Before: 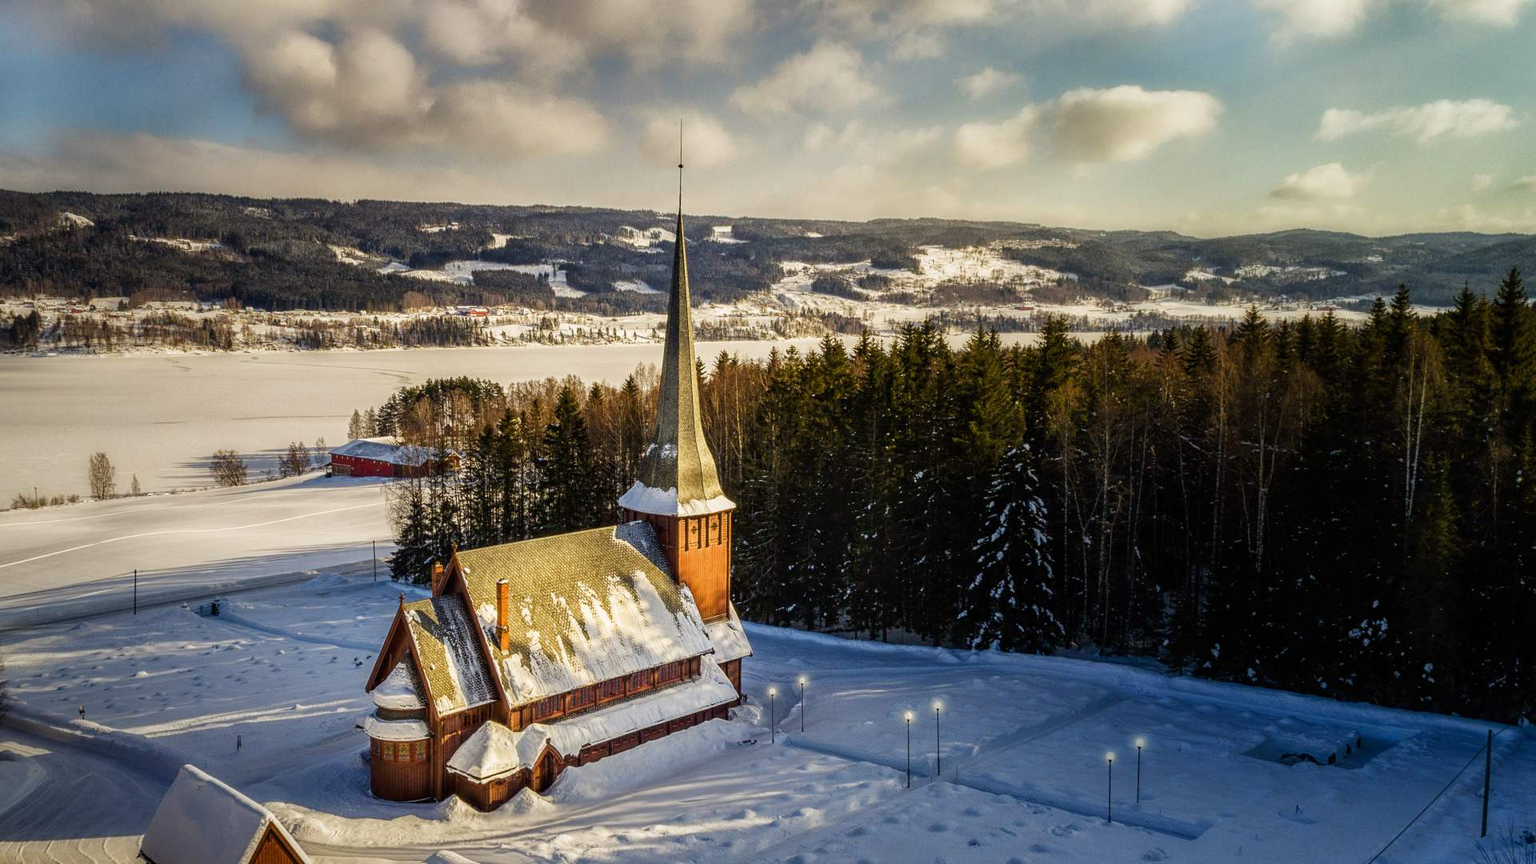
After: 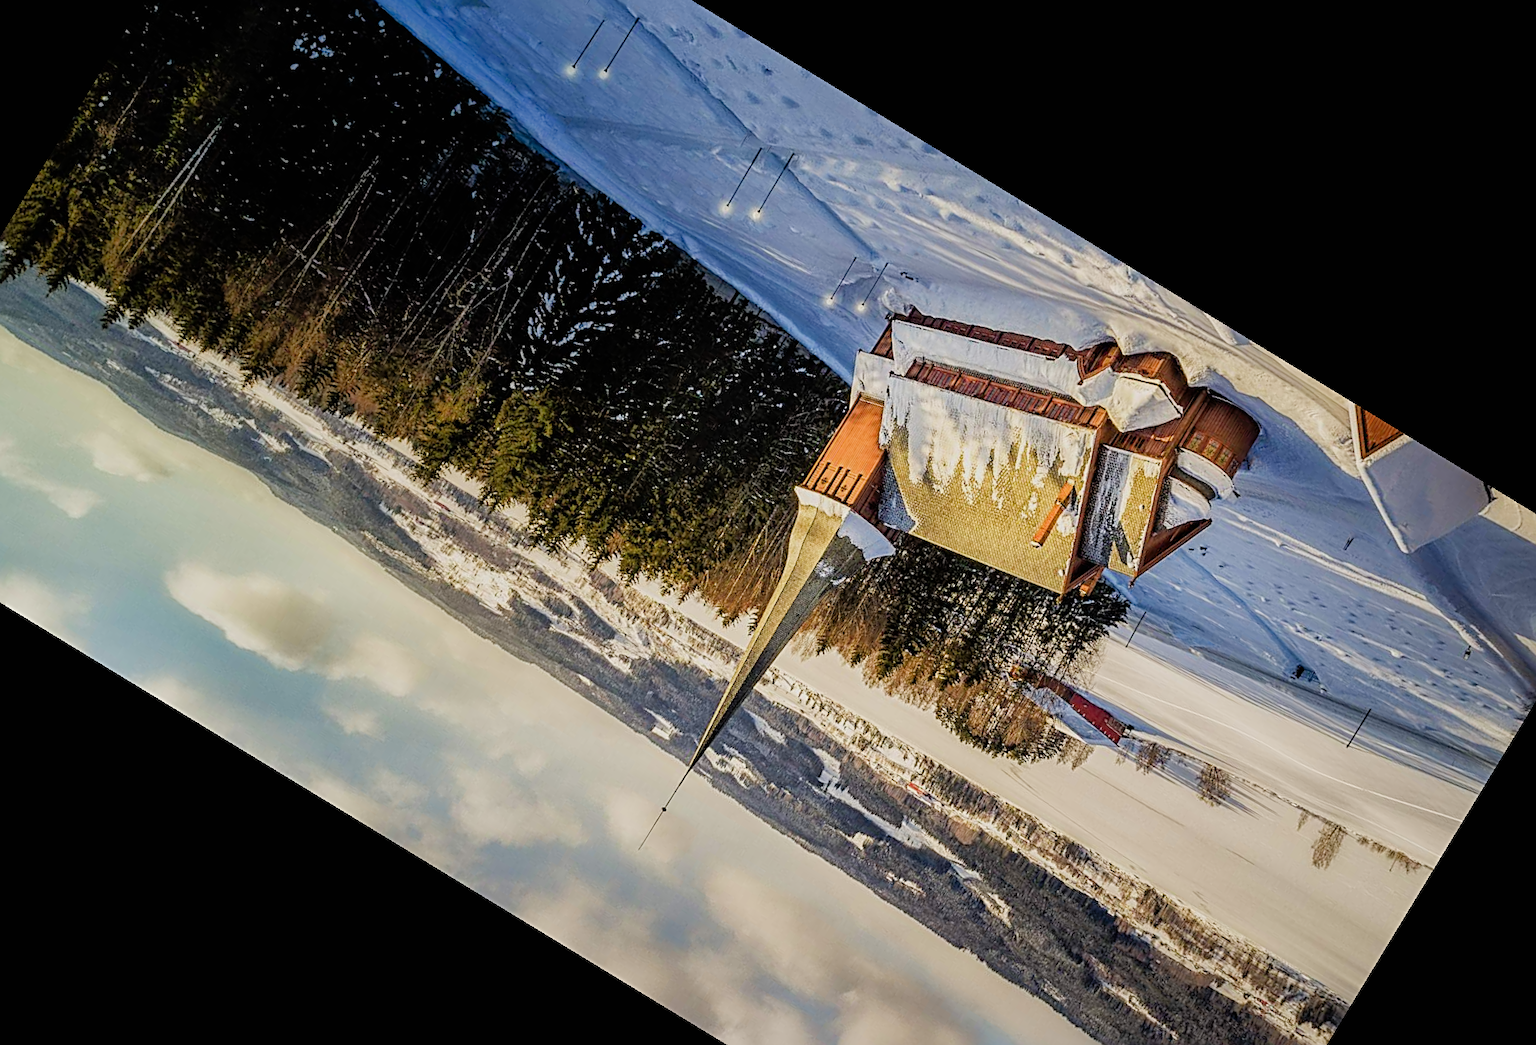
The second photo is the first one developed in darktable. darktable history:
crop and rotate: angle 148.68°, left 9.111%, top 15.603%, right 4.588%, bottom 17.041%
sharpen: radius 2.543, amount 0.636
filmic rgb: black relative exposure -7.65 EV, white relative exposure 4.56 EV, hardness 3.61
shadows and highlights: on, module defaults
exposure: black level correction 0, exposure 0.7 EV, compensate exposure bias true, compensate highlight preservation false
